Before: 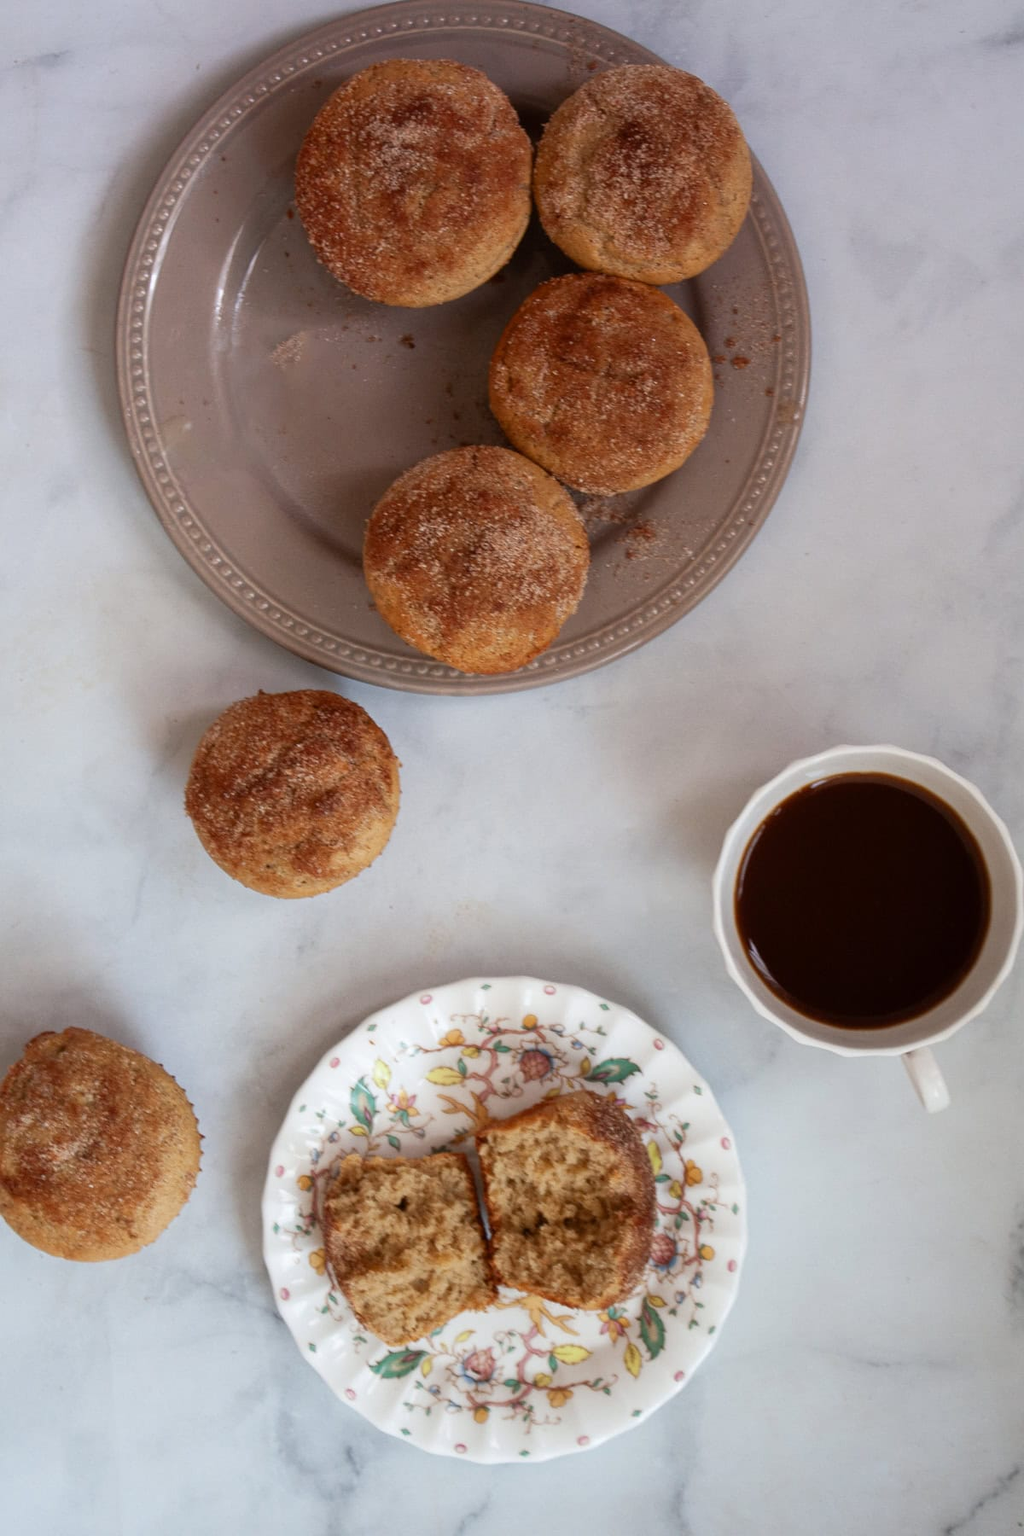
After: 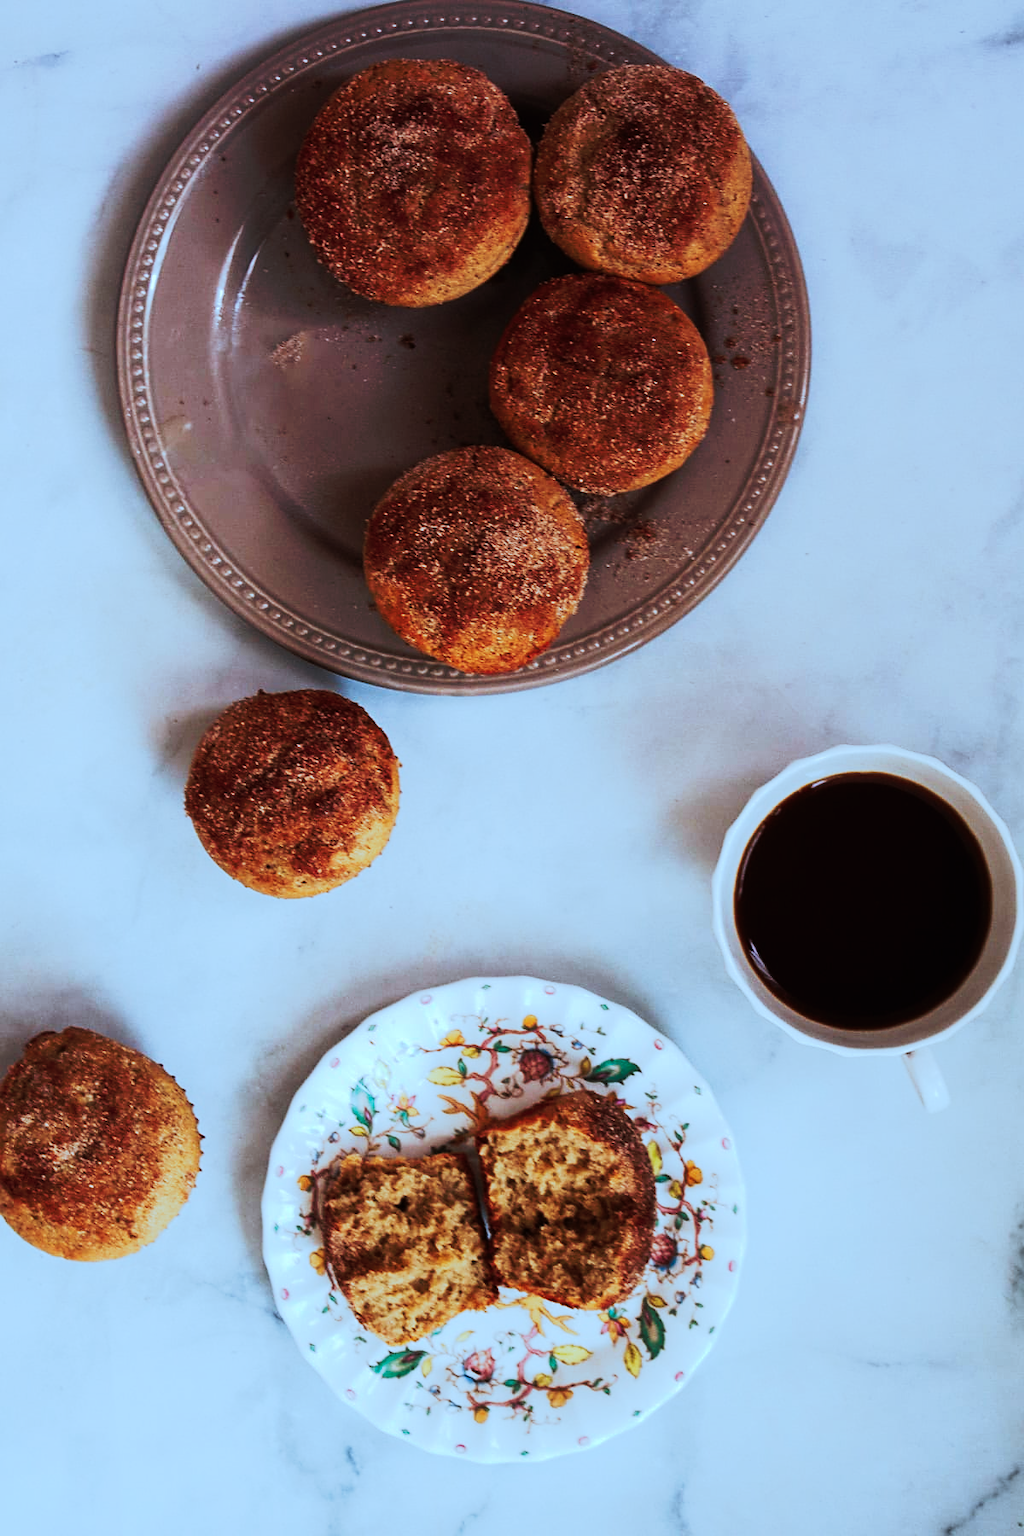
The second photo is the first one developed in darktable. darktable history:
color correction: highlights a* -9.35, highlights b* -23.15
tone curve: curves: ch0 [(0, 0) (0.003, 0.006) (0.011, 0.006) (0.025, 0.008) (0.044, 0.014) (0.069, 0.02) (0.1, 0.025) (0.136, 0.037) (0.177, 0.053) (0.224, 0.086) (0.277, 0.13) (0.335, 0.189) (0.399, 0.253) (0.468, 0.375) (0.543, 0.521) (0.623, 0.671) (0.709, 0.789) (0.801, 0.841) (0.898, 0.889) (1, 1)], preserve colors none
sharpen: radius 1.864, amount 0.398, threshold 1.271
